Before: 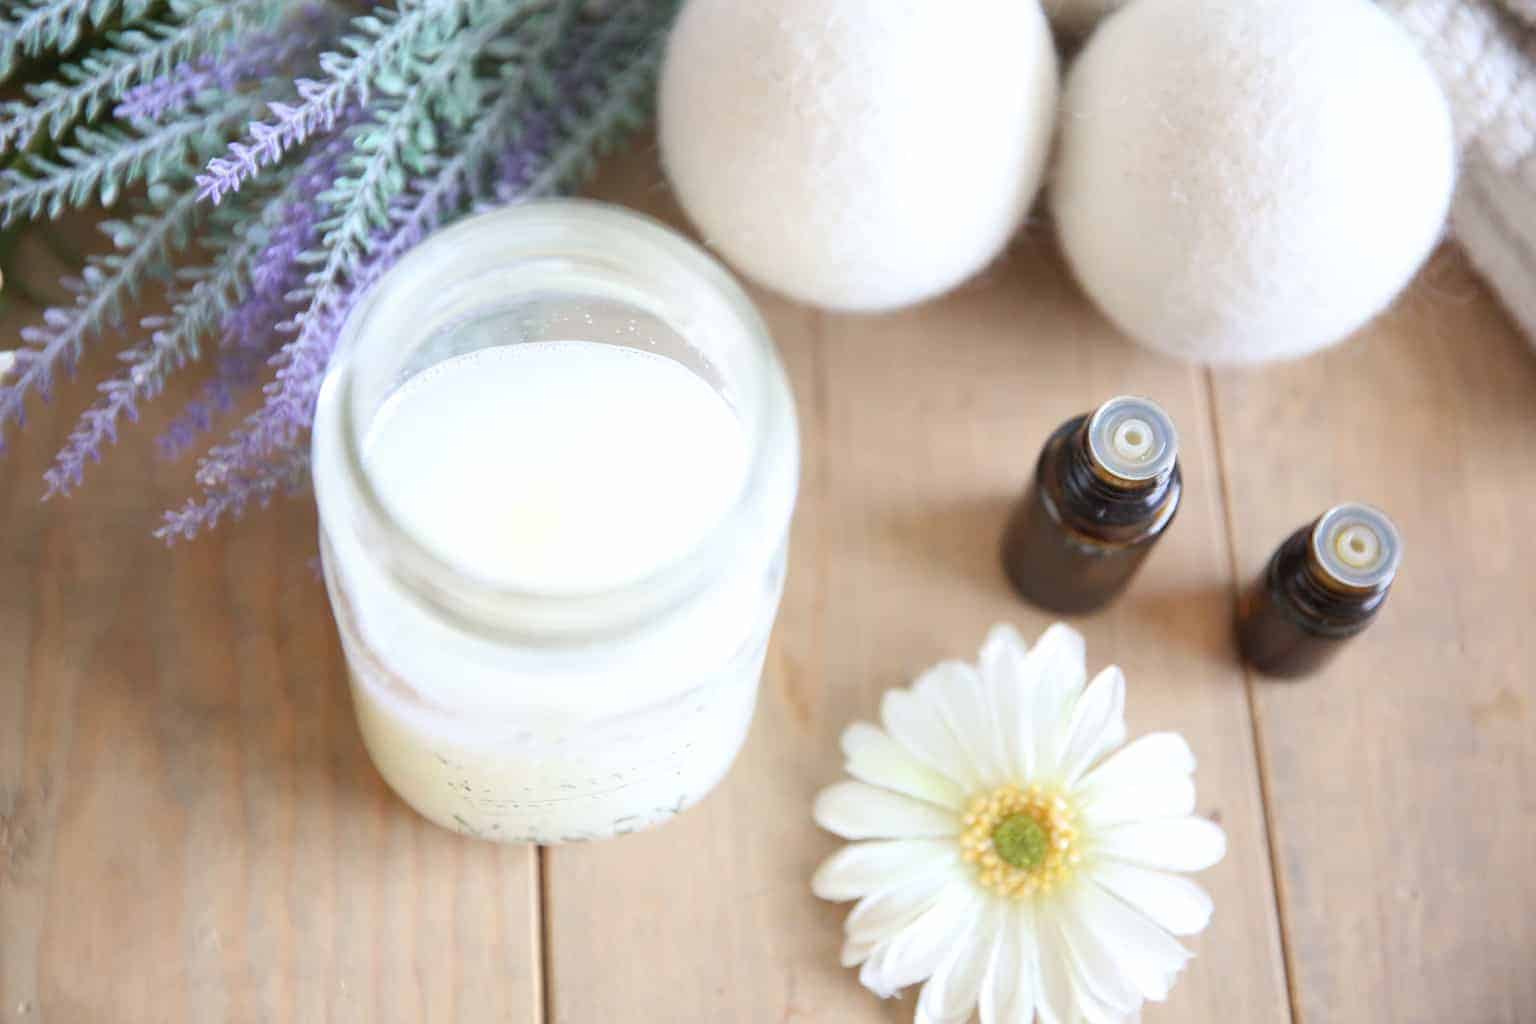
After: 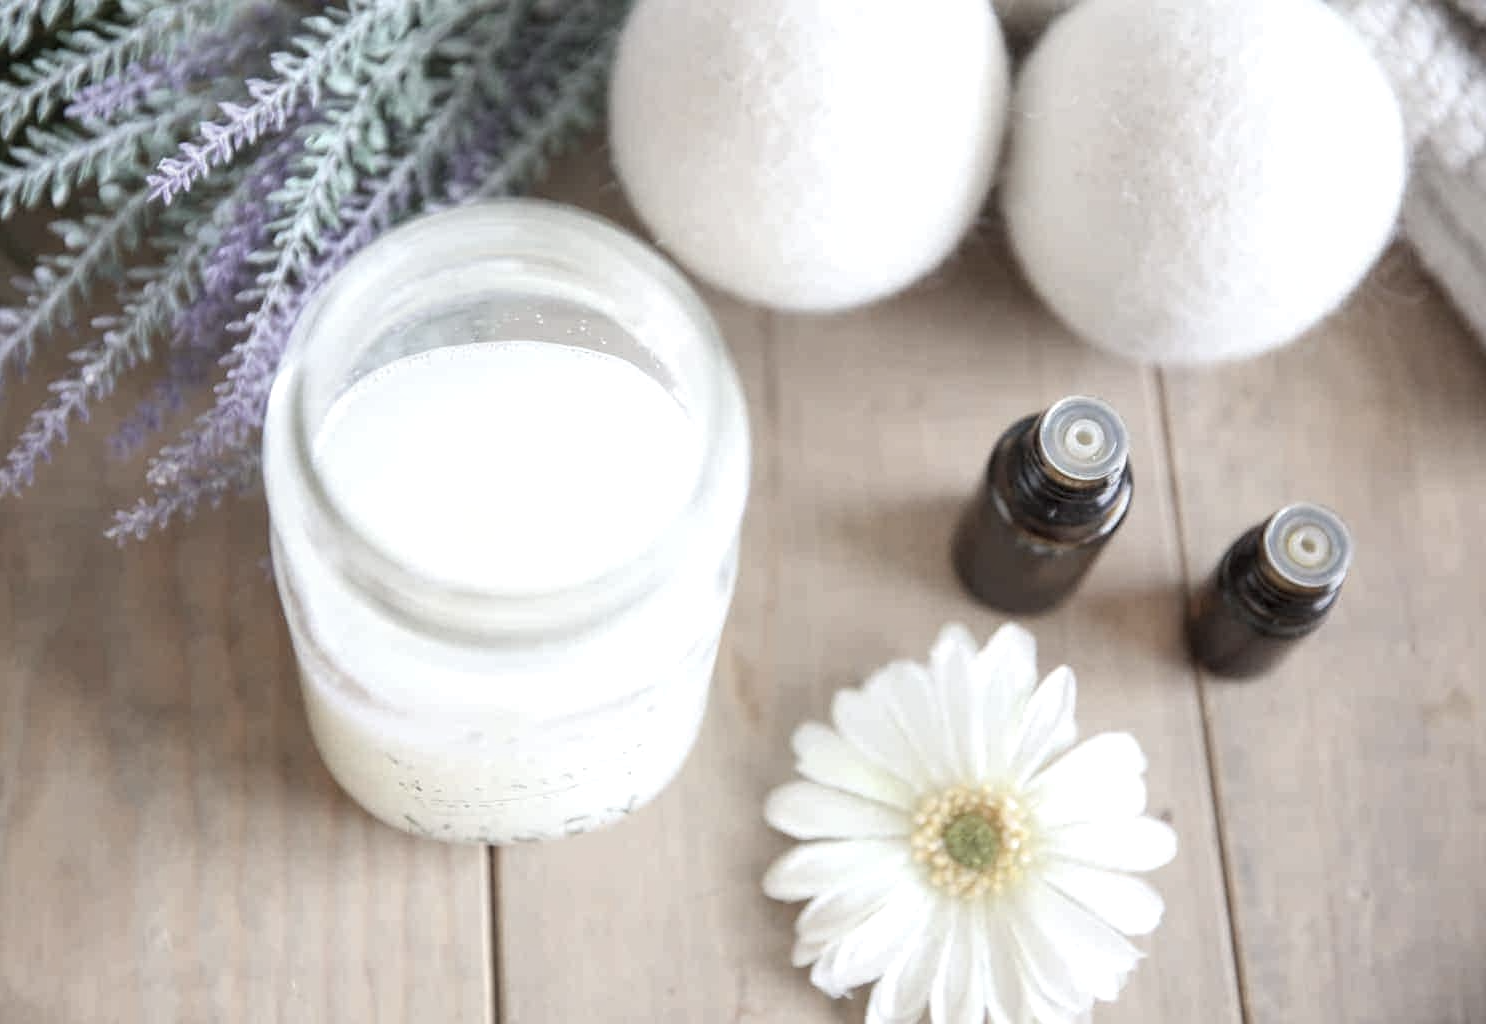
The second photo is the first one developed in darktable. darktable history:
local contrast: on, module defaults
crop and rotate: left 3.238%
color correction: saturation 0.5
